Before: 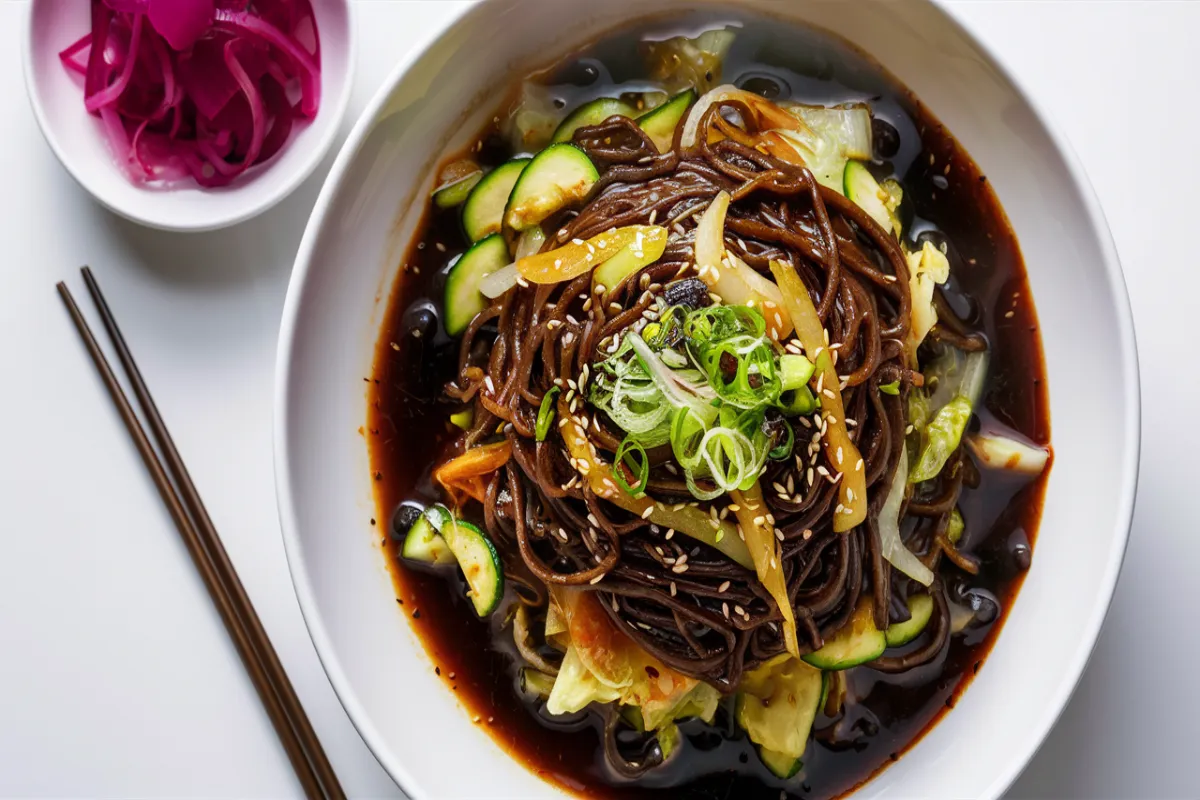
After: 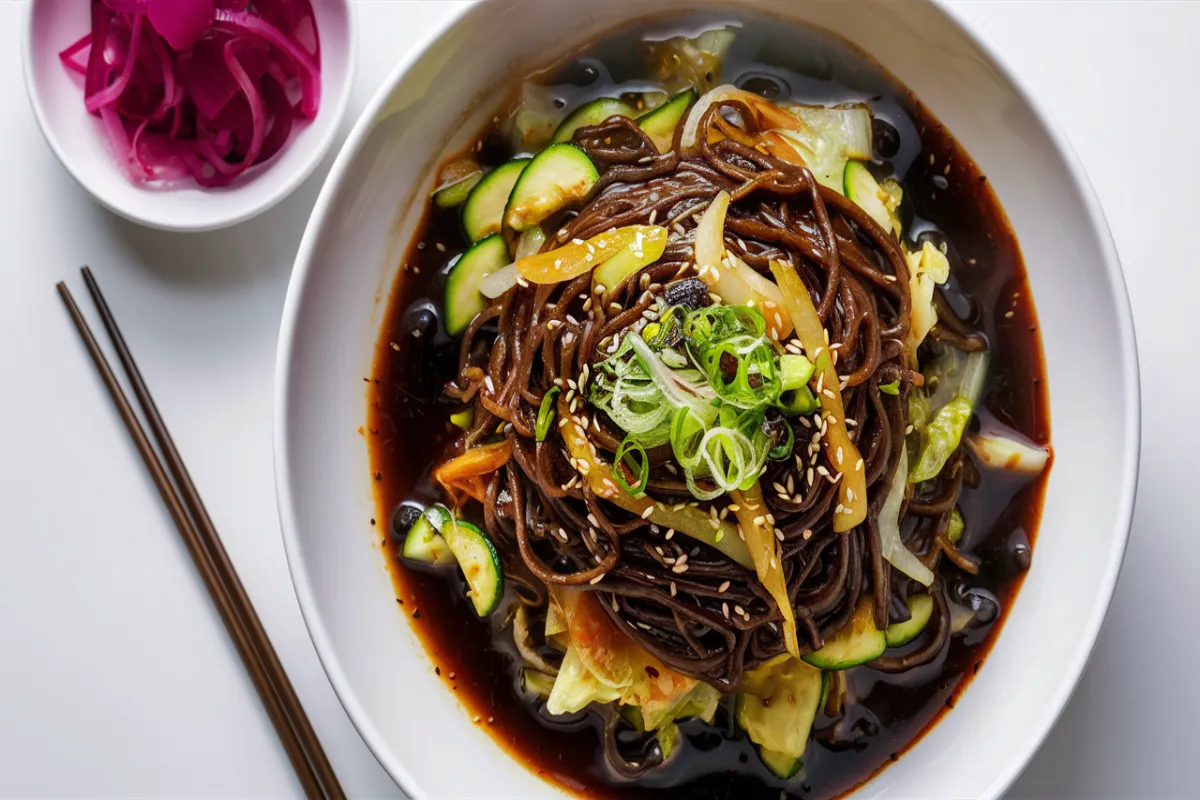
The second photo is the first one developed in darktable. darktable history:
shadows and highlights: shadows 8.33, white point adjustment 0.865, highlights -39.99
